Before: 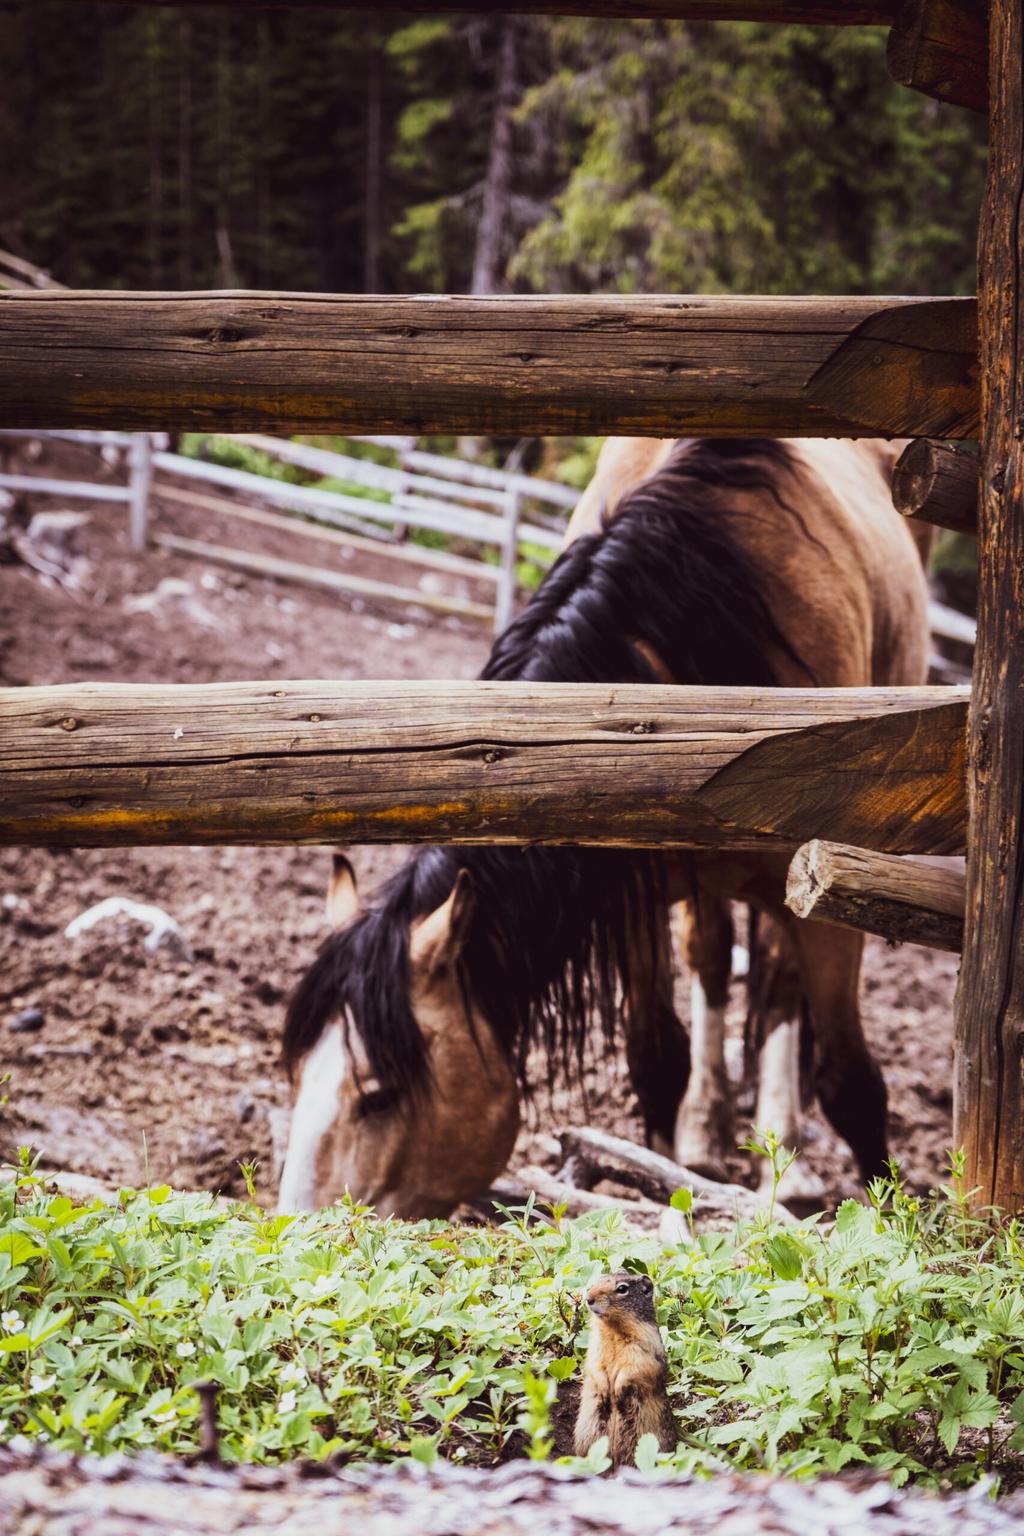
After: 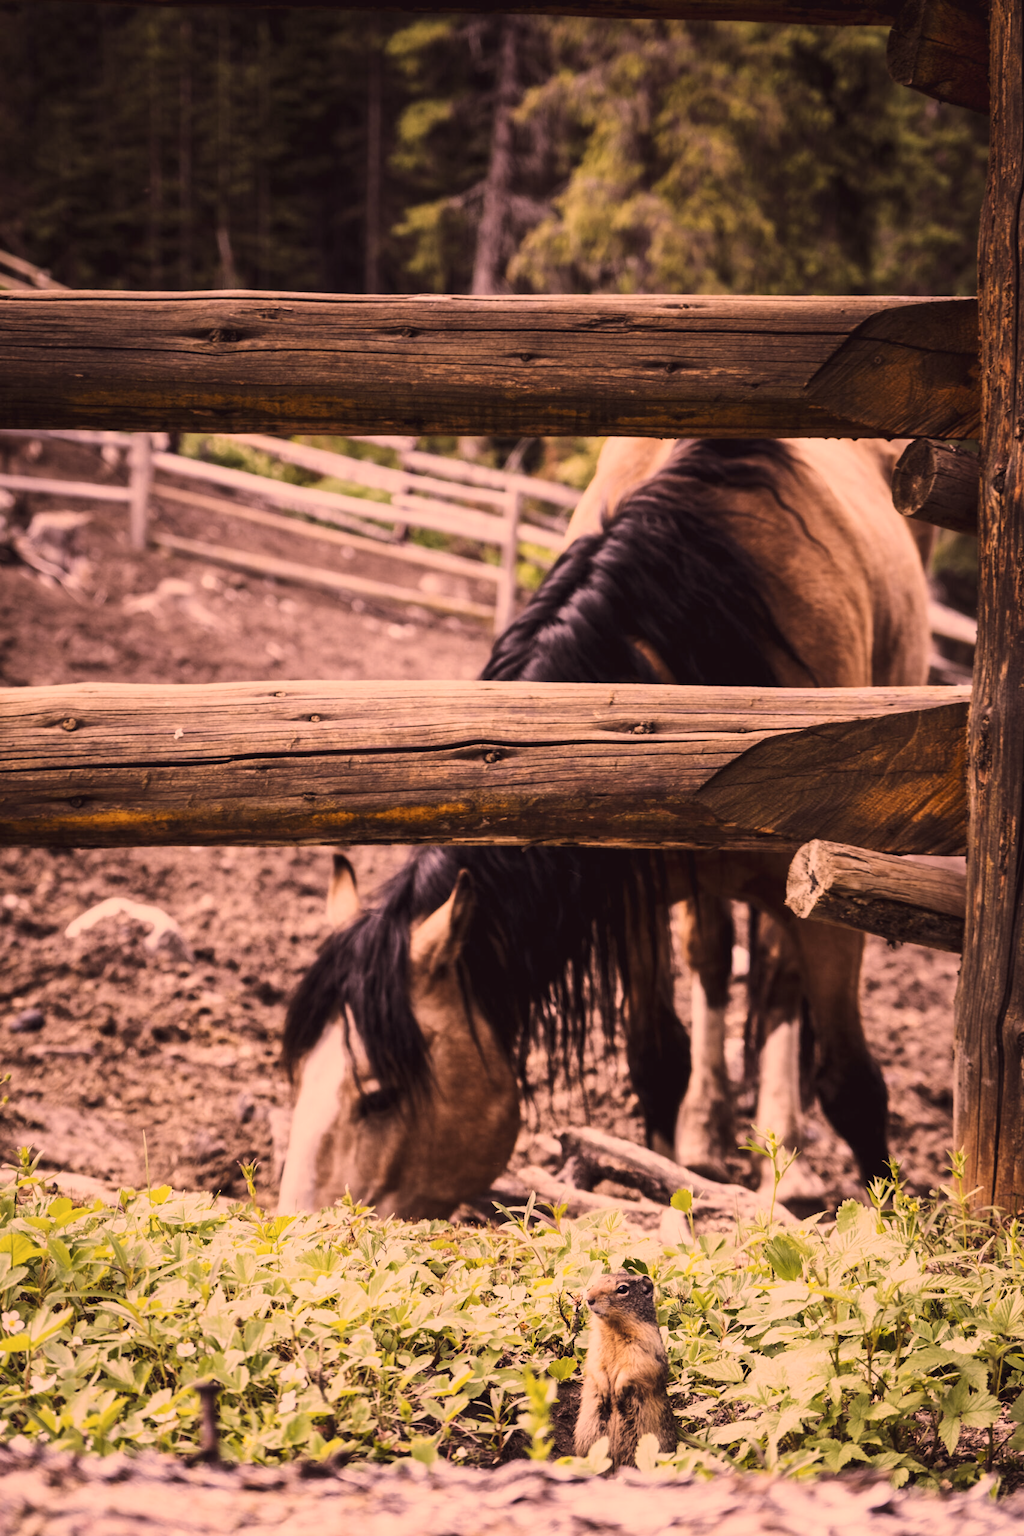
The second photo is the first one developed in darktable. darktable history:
color correction: highlights a* 39.61, highlights b* 39.86, saturation 0.69
exposure: compensate highlight preservation false
